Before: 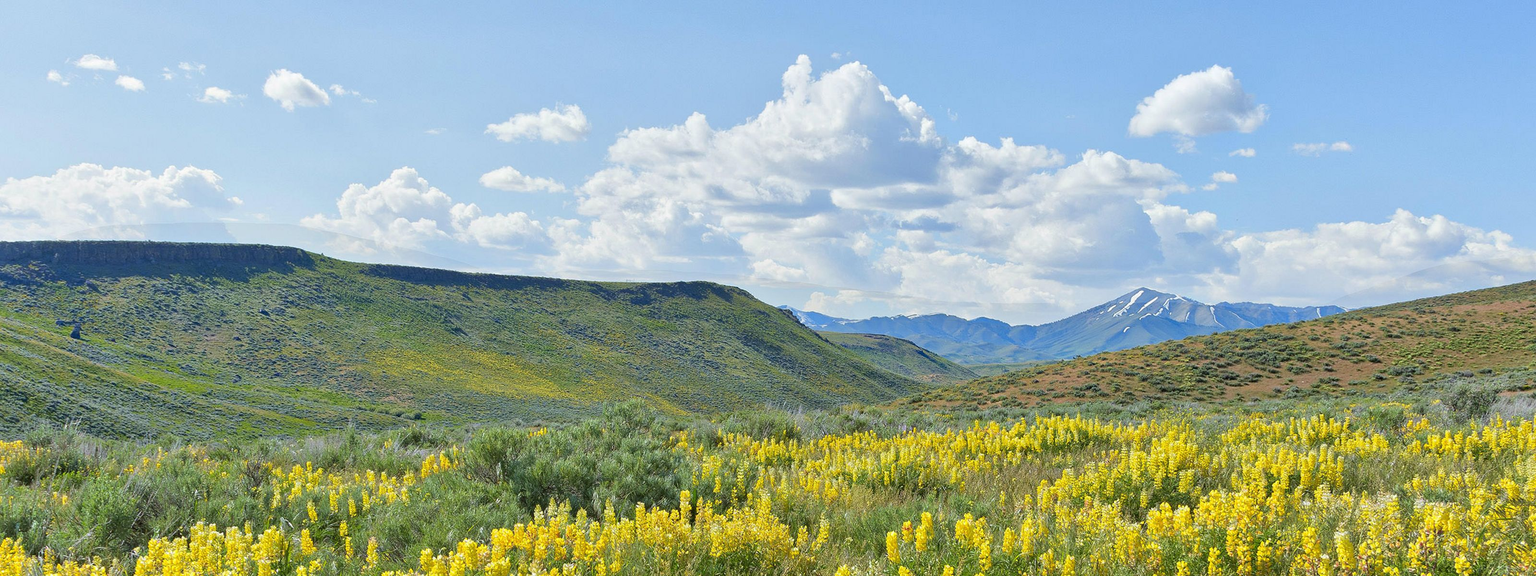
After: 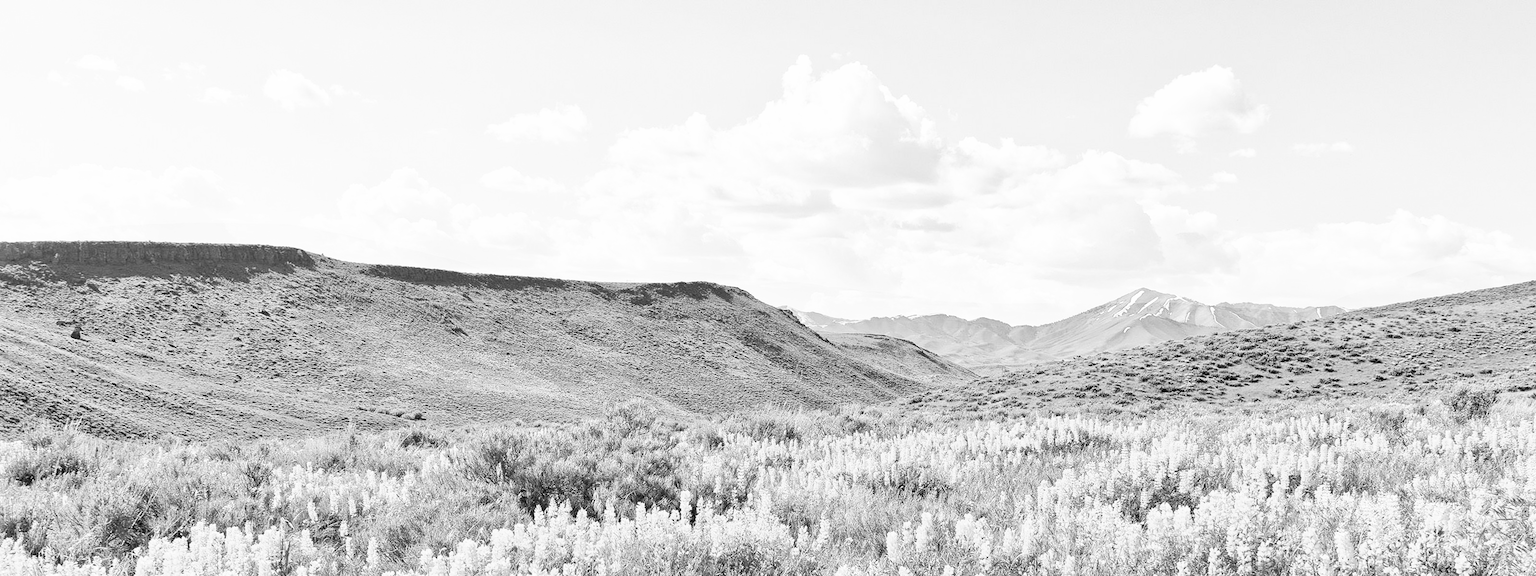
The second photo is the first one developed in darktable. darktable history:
monochrome: size 3.1
base curve: curves: ch0 [(0, 0) (0.007, 0.004) (0.027, 0.03) (0.046, 0.07) (0.207, 0.54) (0.442, 0.872) (0.673, 0.972) (1, 1)], preserve colors none
